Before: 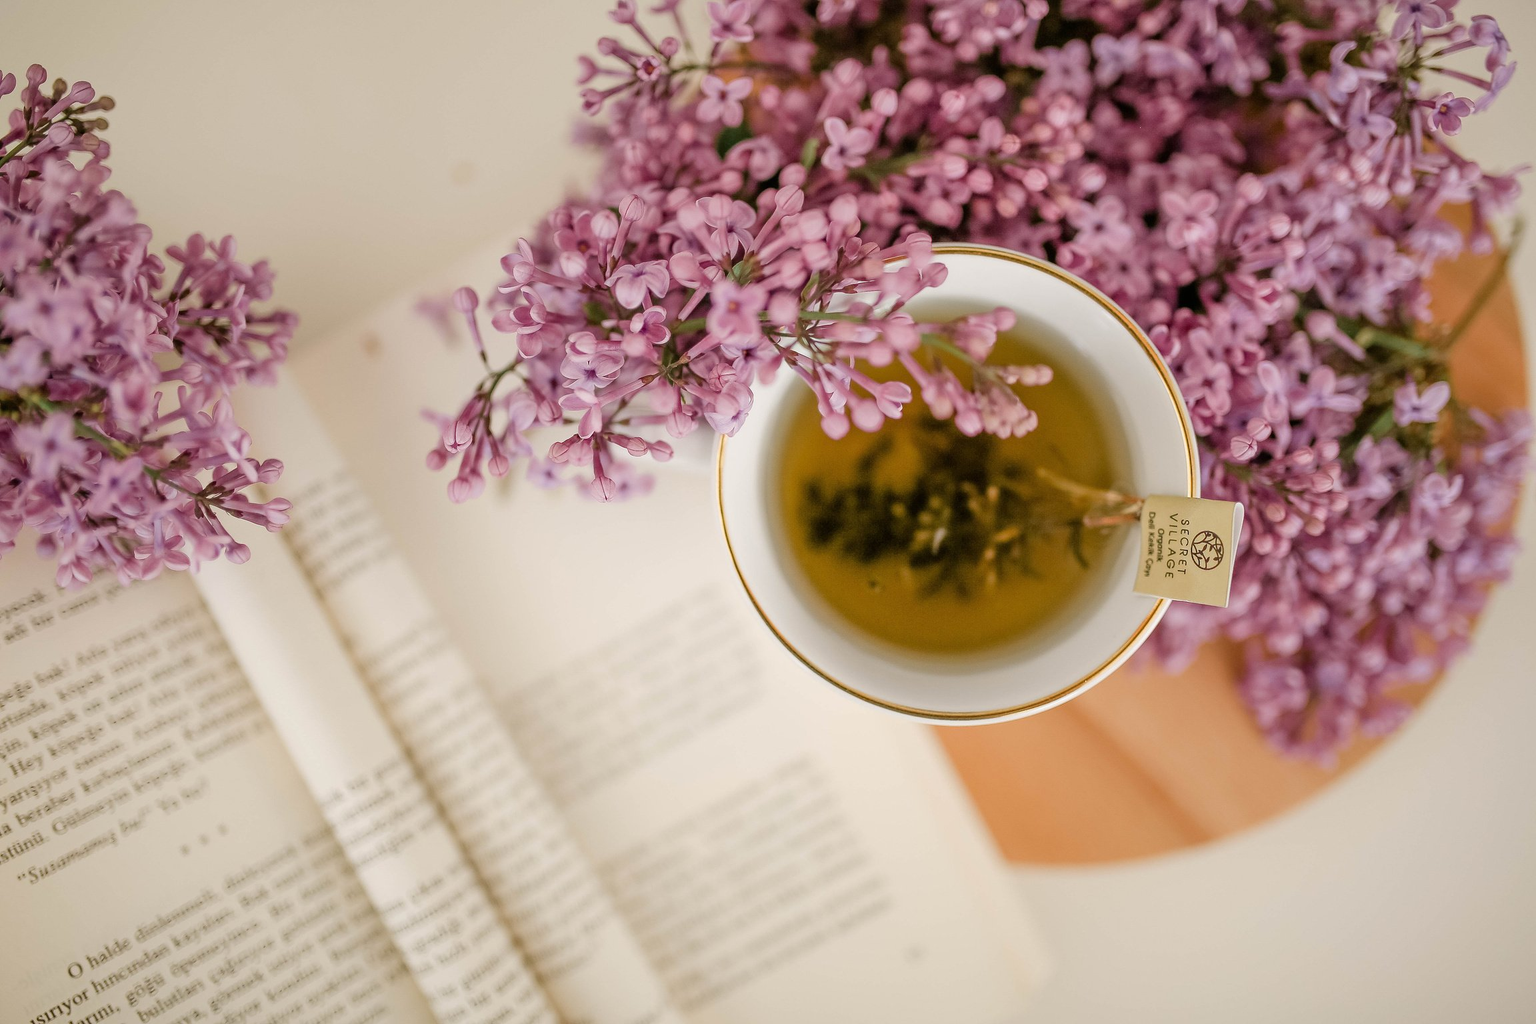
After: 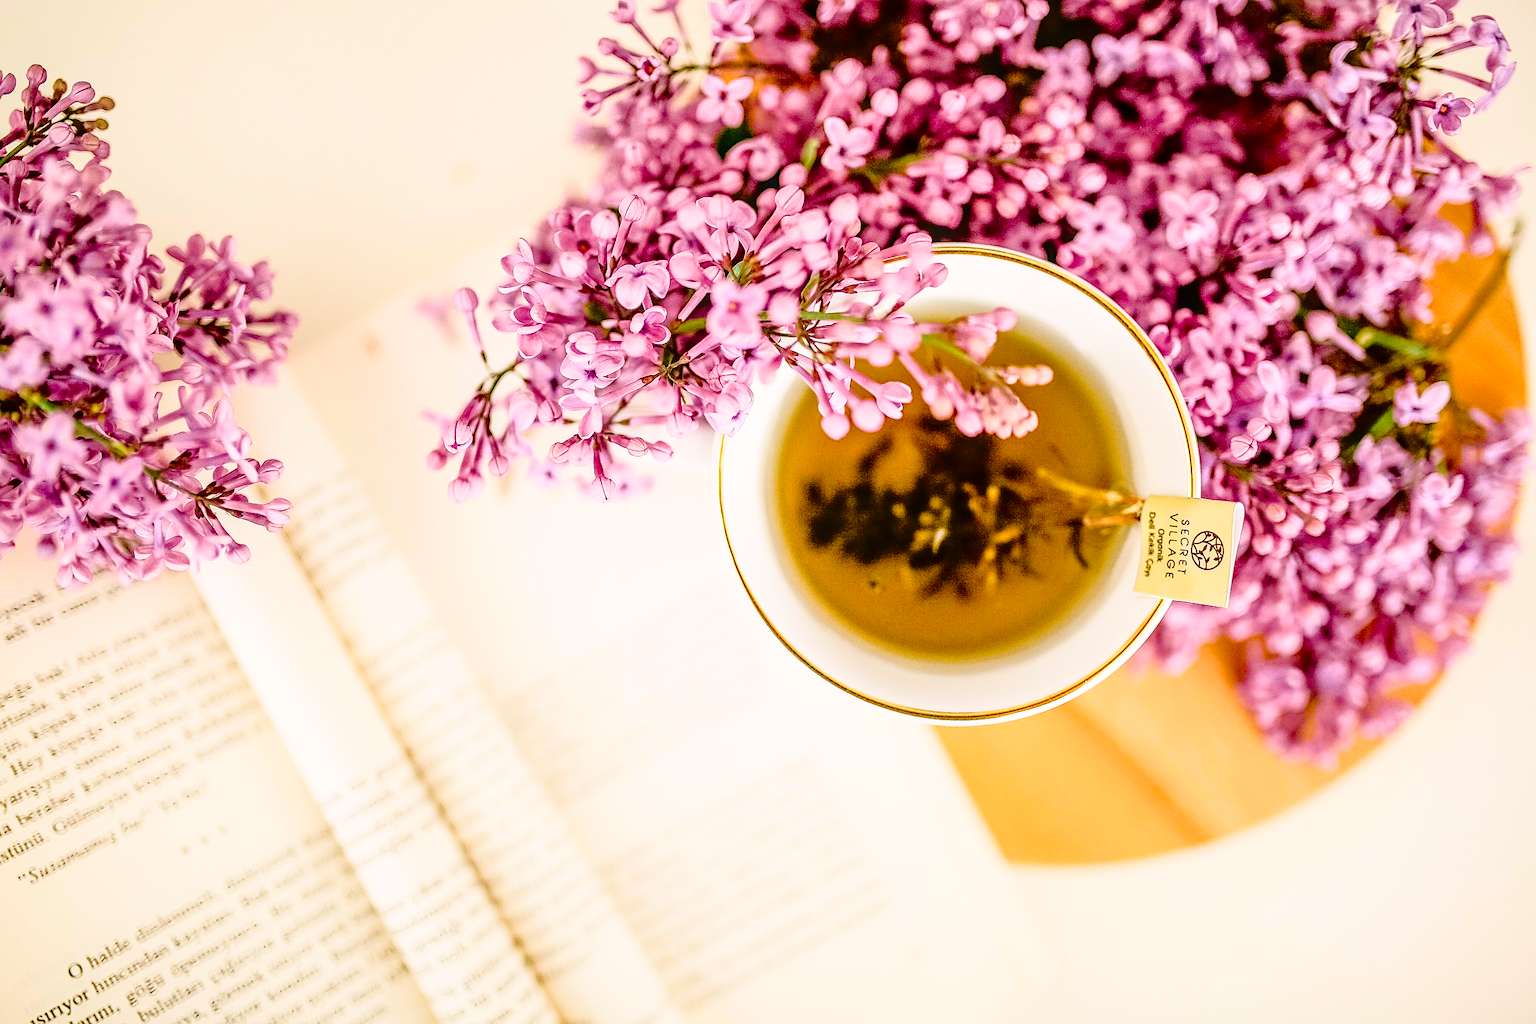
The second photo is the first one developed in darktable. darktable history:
local contrast: on, module defaults
tone curve: curves: ch0 [(0, 0.013) (0.117, 0.081) (0.257, 0.259) (0.408, 0.45) (0.611, 0.64) (0.81, 0.857) (1, 1)]; ch1 [(0, 0) (0.287, 0.198) (0.501, 0.506) (0.56, 0.584) (0.715, 0.741) (0.976, 0.992)]; ch2 [(0, 0) (0.369, 0.362) (0.5, 0.5) (0.537, 0.547) (0.59, 0.603) (0.681, 0.754) (1, 1)], color space Lab, independent channels, preserve colors none
base curve: curves: ch0 [(0, 0) (0.028, 0.03) (0.121, 0.232) (0.46, 0.748) (0.859, 0.968) (1, 1)], preserve colors none
sharpen: on, module defaults
contrast brightness saturation: contrast 0.13, brightness -0.05, saturation 0.16
